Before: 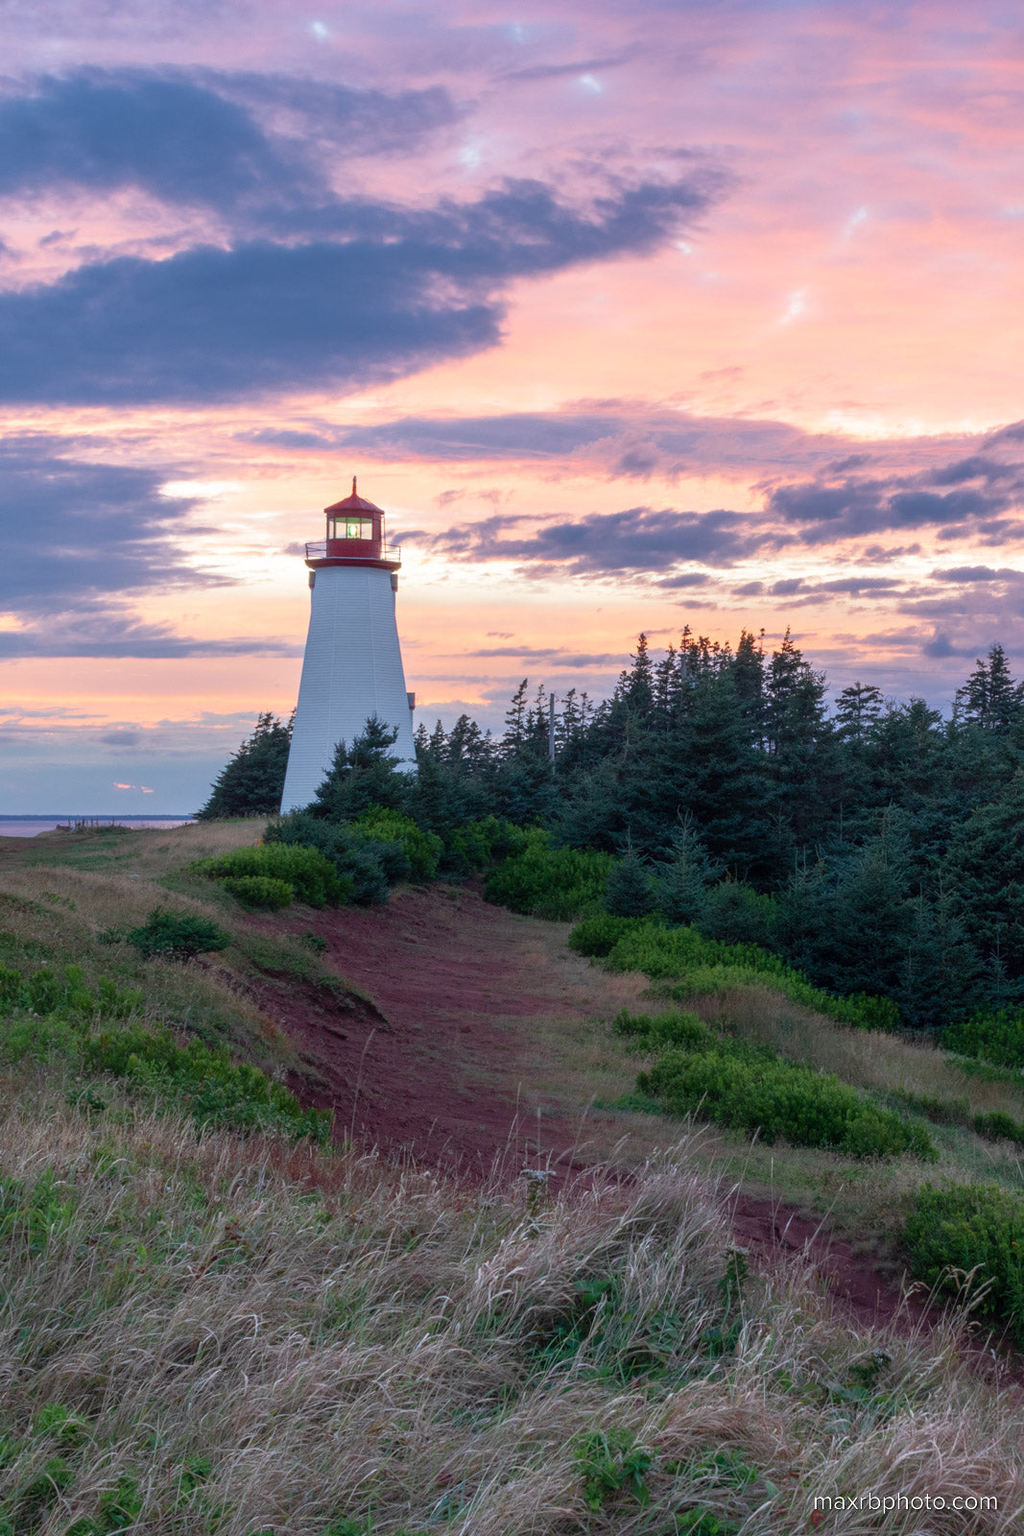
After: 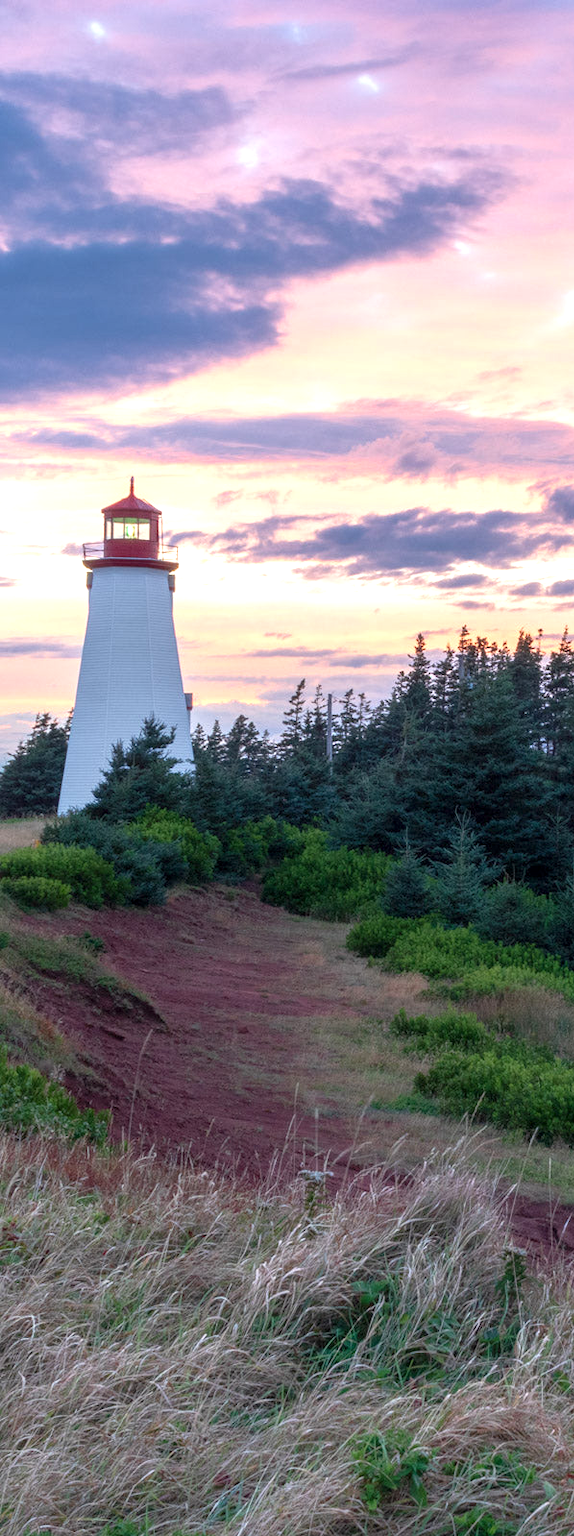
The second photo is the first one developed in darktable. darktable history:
exposure: black level correction 0, exposure 0.498 EV, compensate highlight preservation false
crop: left 21.797%, right 22.123%, bottom 0%
local contrast: highlights 104%, shadows 100%, detail 119%, midtone range 0.2
